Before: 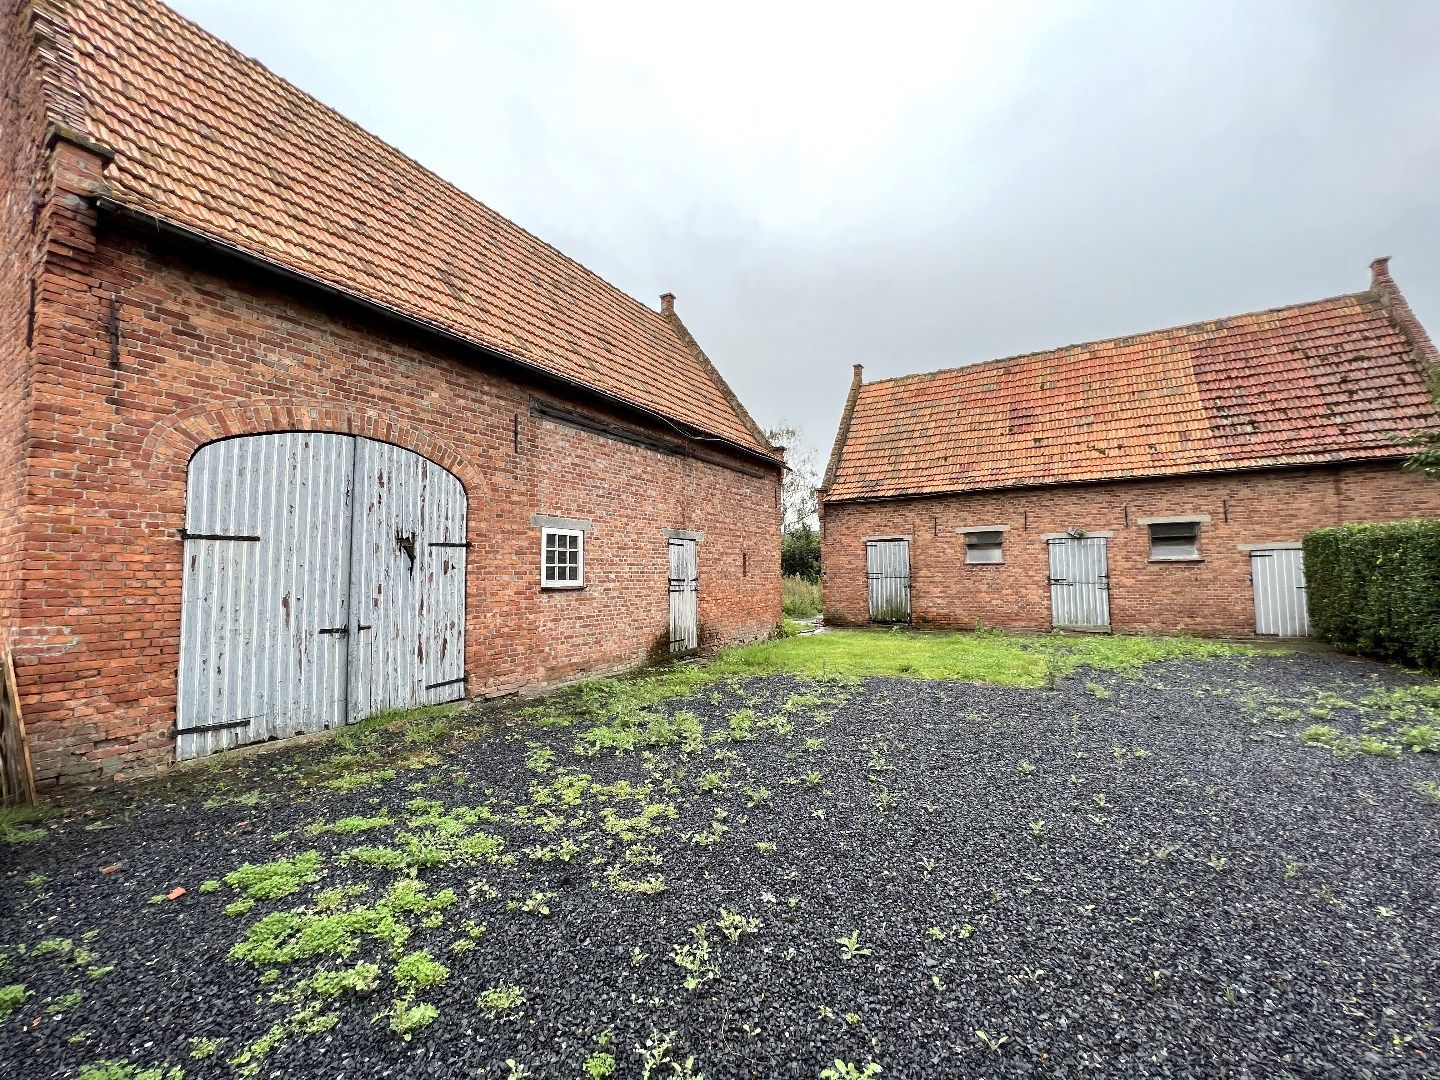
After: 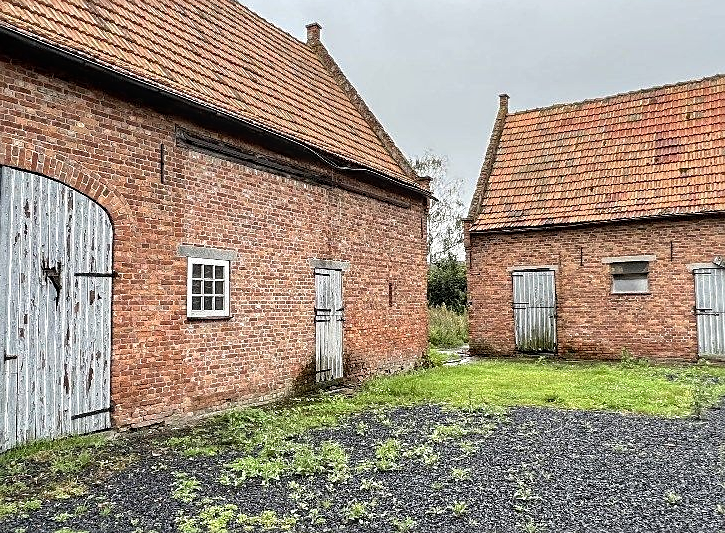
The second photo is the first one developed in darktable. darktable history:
crop: left 24.645%, top 25.052%, right 25.003%, bottom 25.574%
local contrast: on, module defaults
sharpen: on, module defaults
